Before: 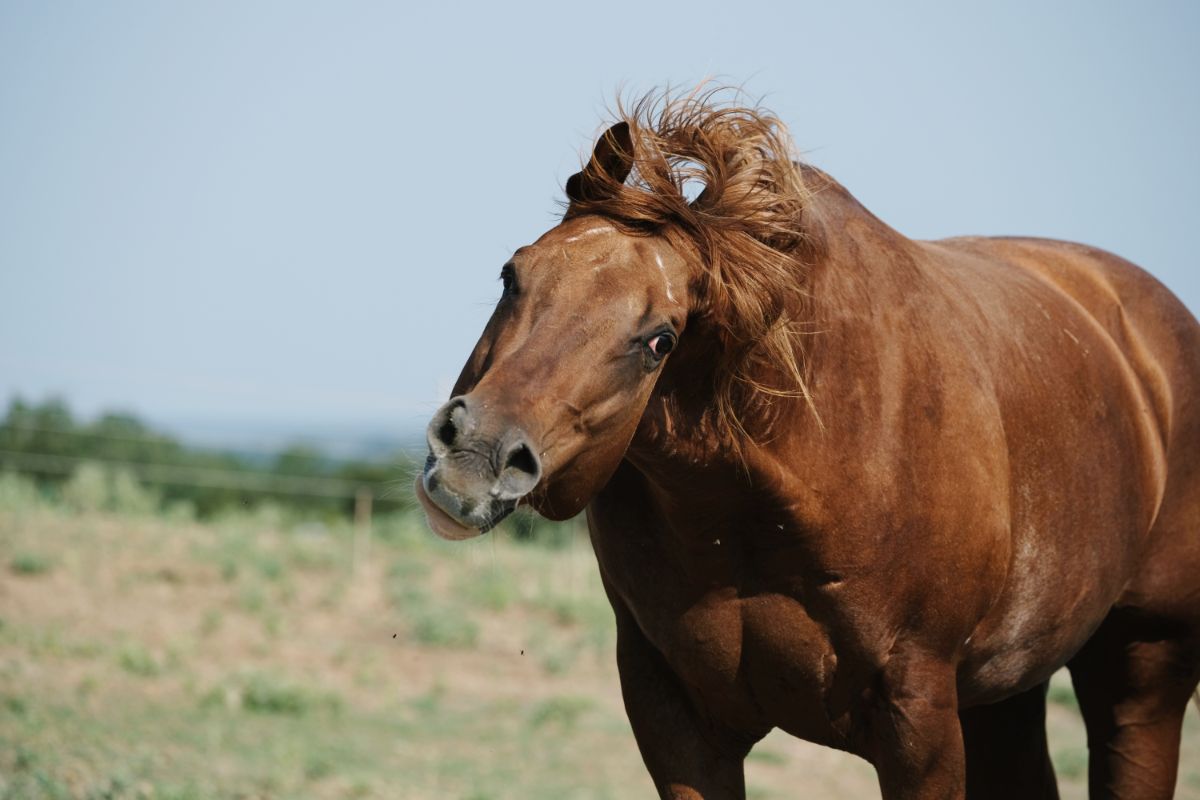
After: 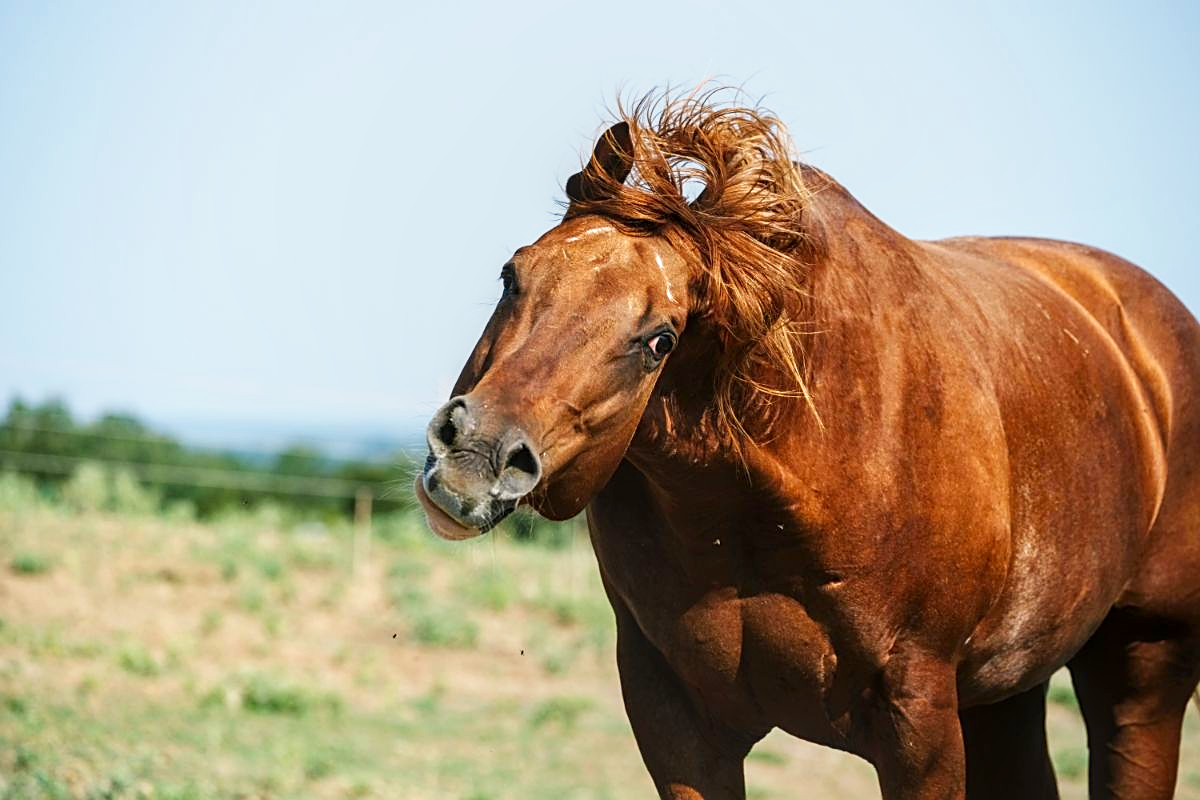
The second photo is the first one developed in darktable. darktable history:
contrast brightness saturation: brightness -0.02, saturation 0.35
sharpen: on, module defaults
local contrast: on, module defaults
color correction: saturation 0.98
base curve: curves: ch0 [(0, 0) (0.579, 0.807) (1, 1)], preserve colors none
